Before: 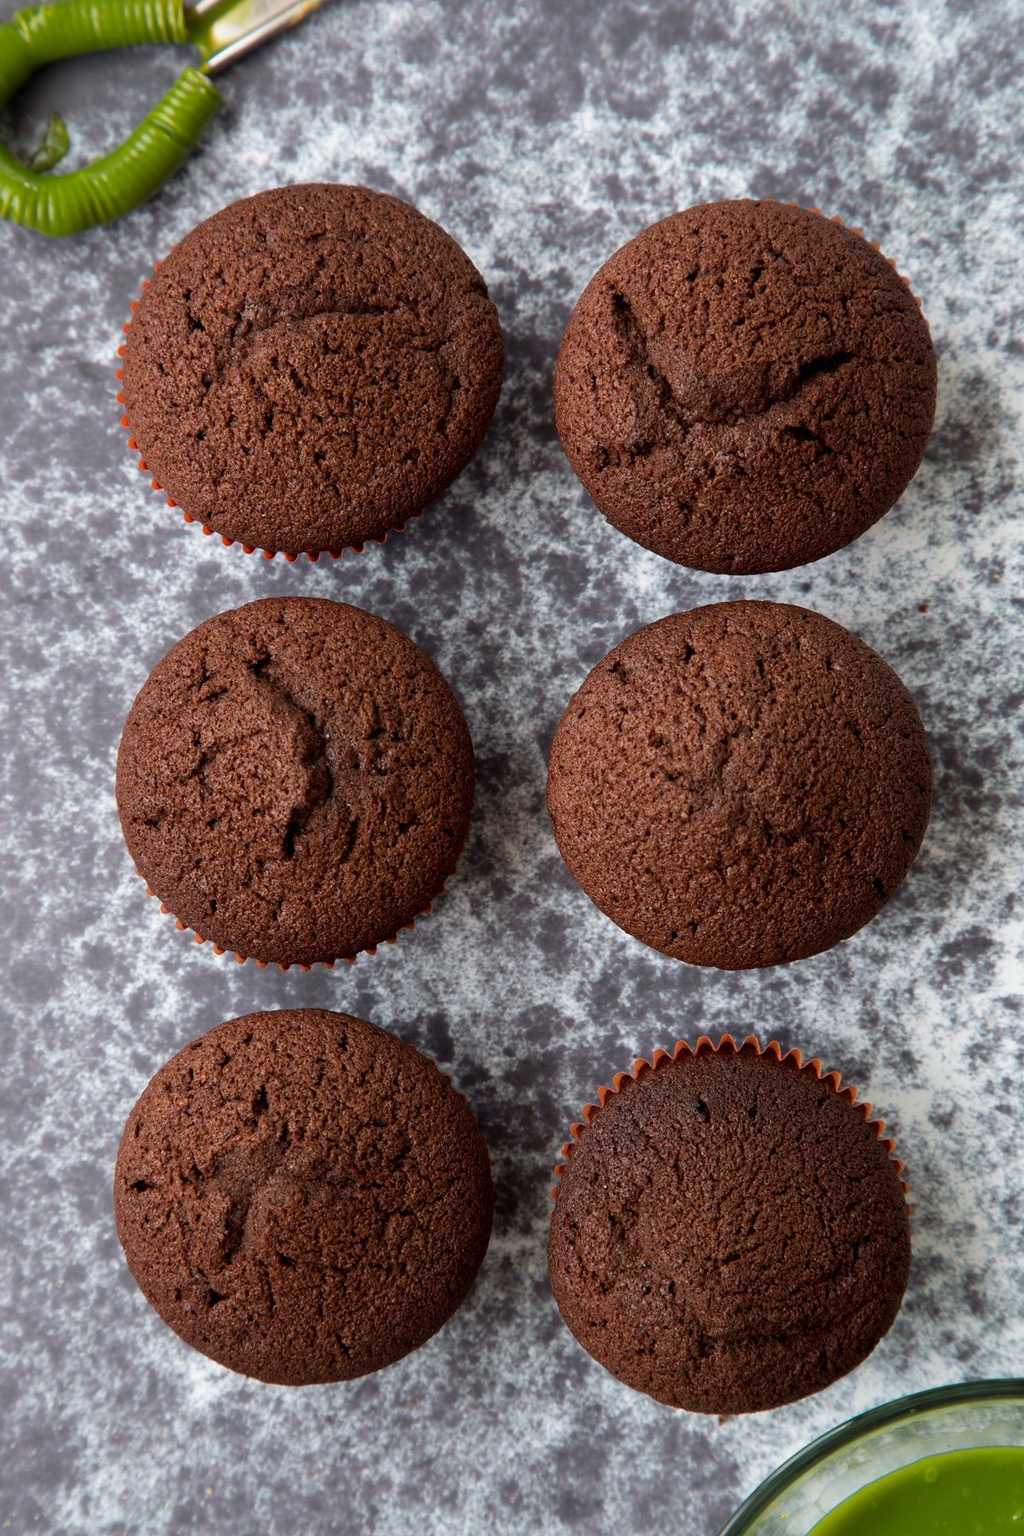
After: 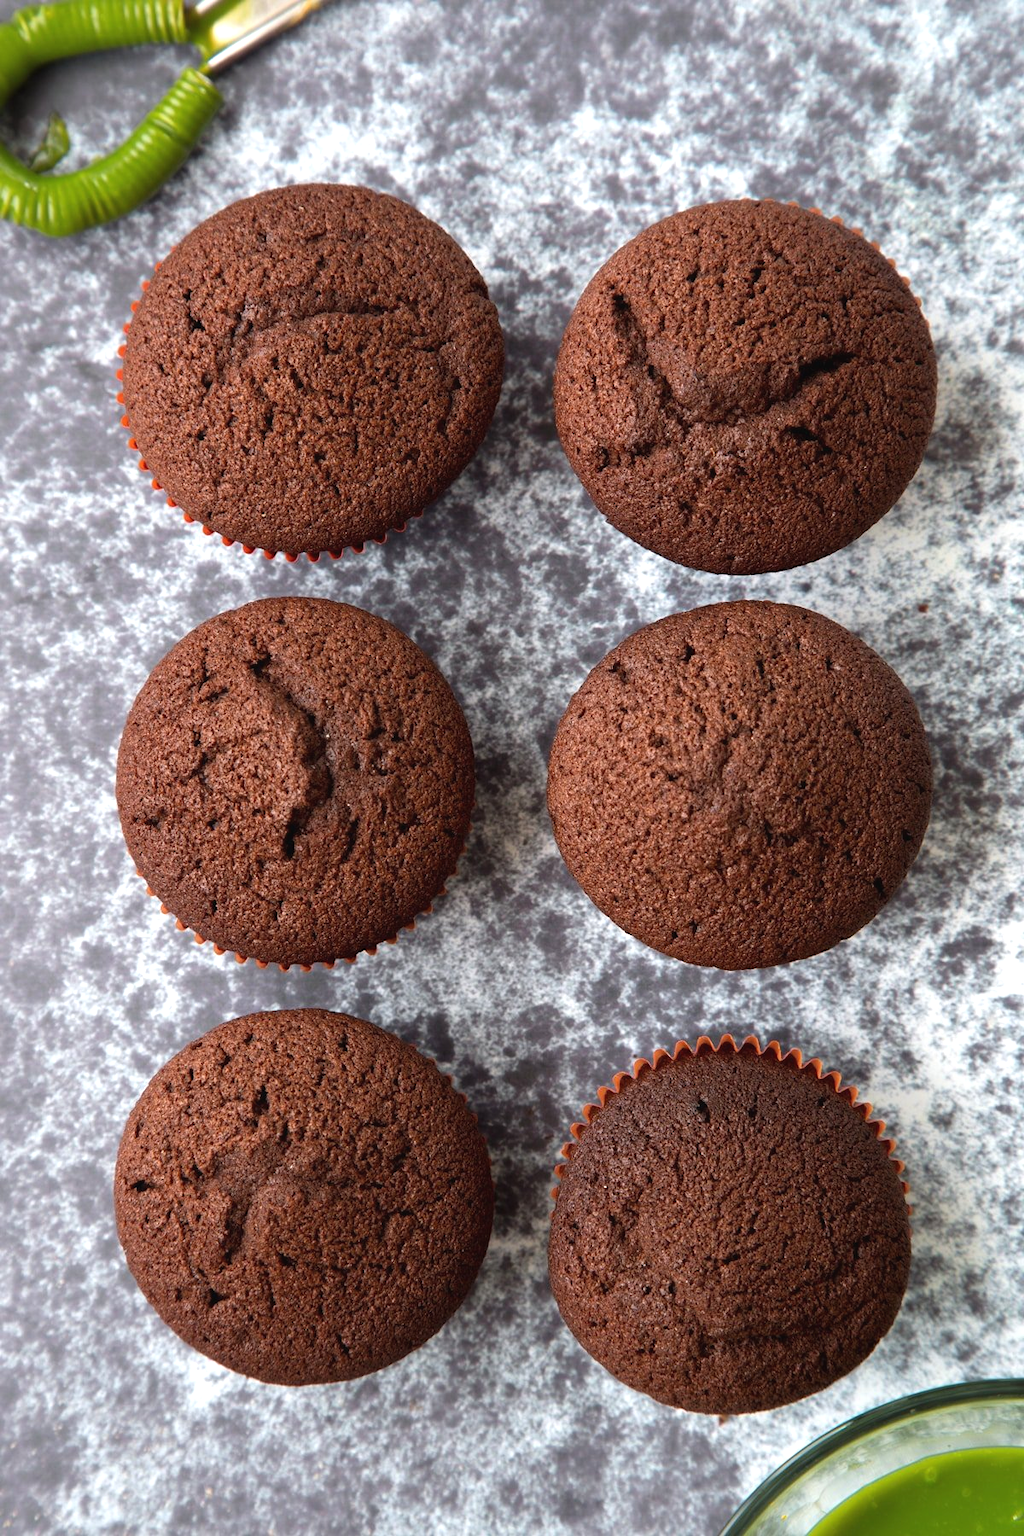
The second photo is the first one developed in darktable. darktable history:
exposure: black level correction -0.002, exposure 0.537 EV, compensate highlight preservation false
